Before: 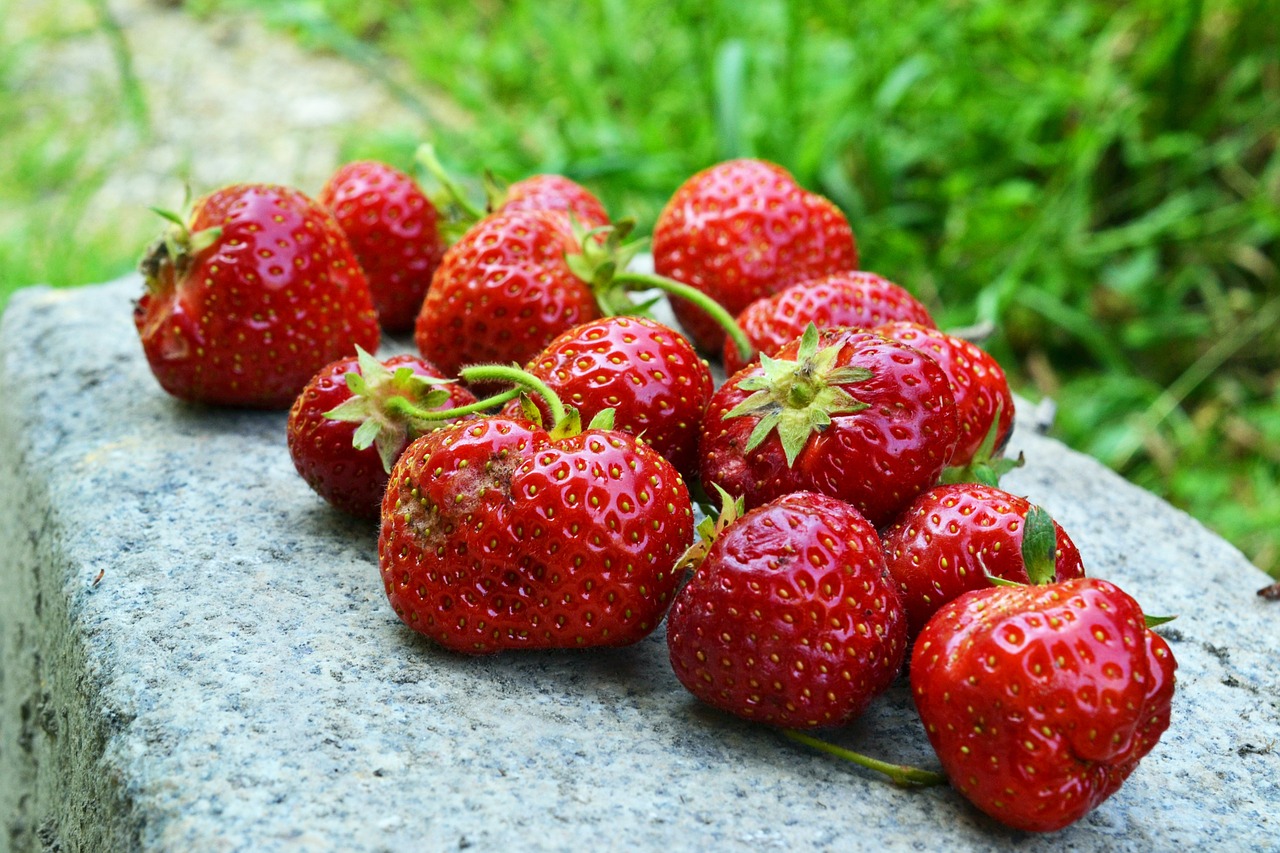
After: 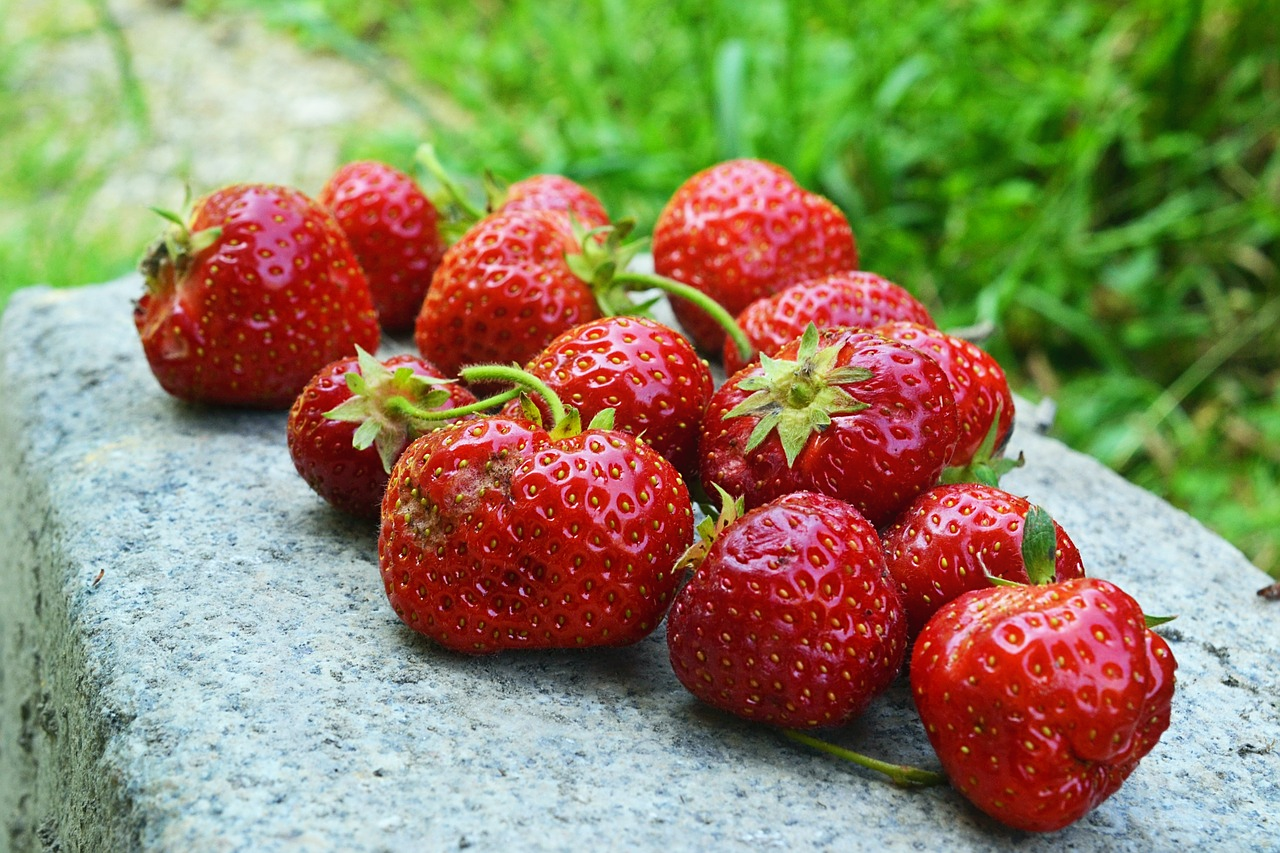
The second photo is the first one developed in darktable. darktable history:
sharpen: amount 0.208
contrast equalizer: octaves 7, y [[0.6 ×6], [0.55 ×6], [0 ×6], [0 ×6], [0 ×6]], mix -0.215
